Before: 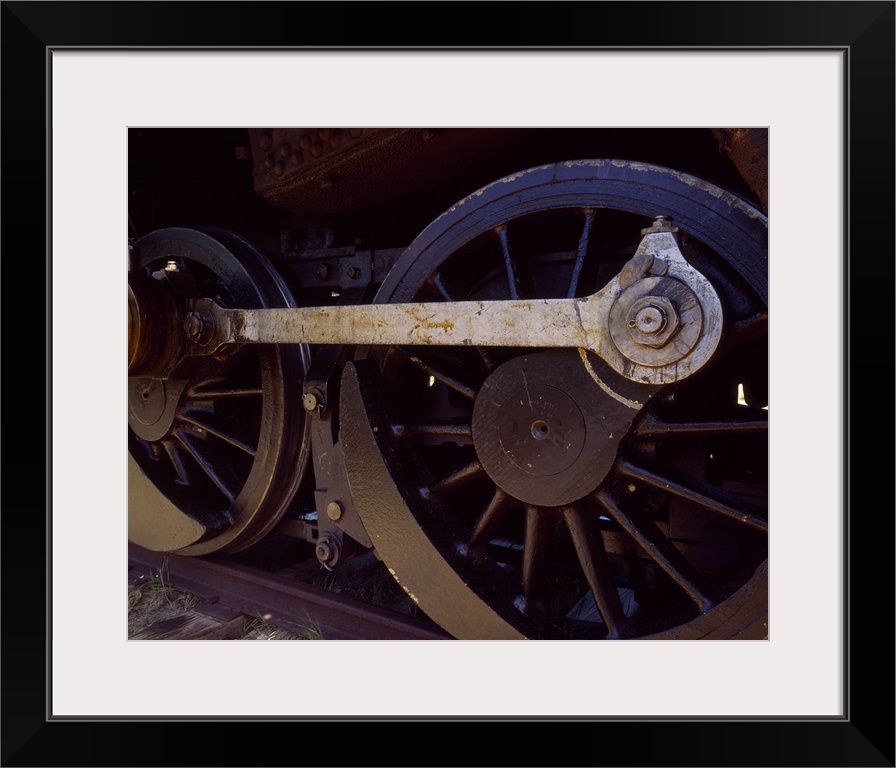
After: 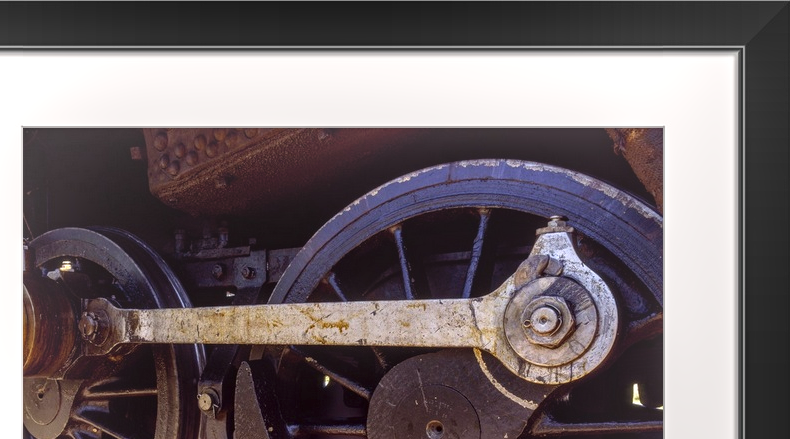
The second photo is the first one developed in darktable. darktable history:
crop and rotate: left 11.812%, bottom 42.776%
local contrast: highlights 0%, shadows 0%, detail 133%
exposure: exposure 0.7 EV, compensate highlight preservation false
